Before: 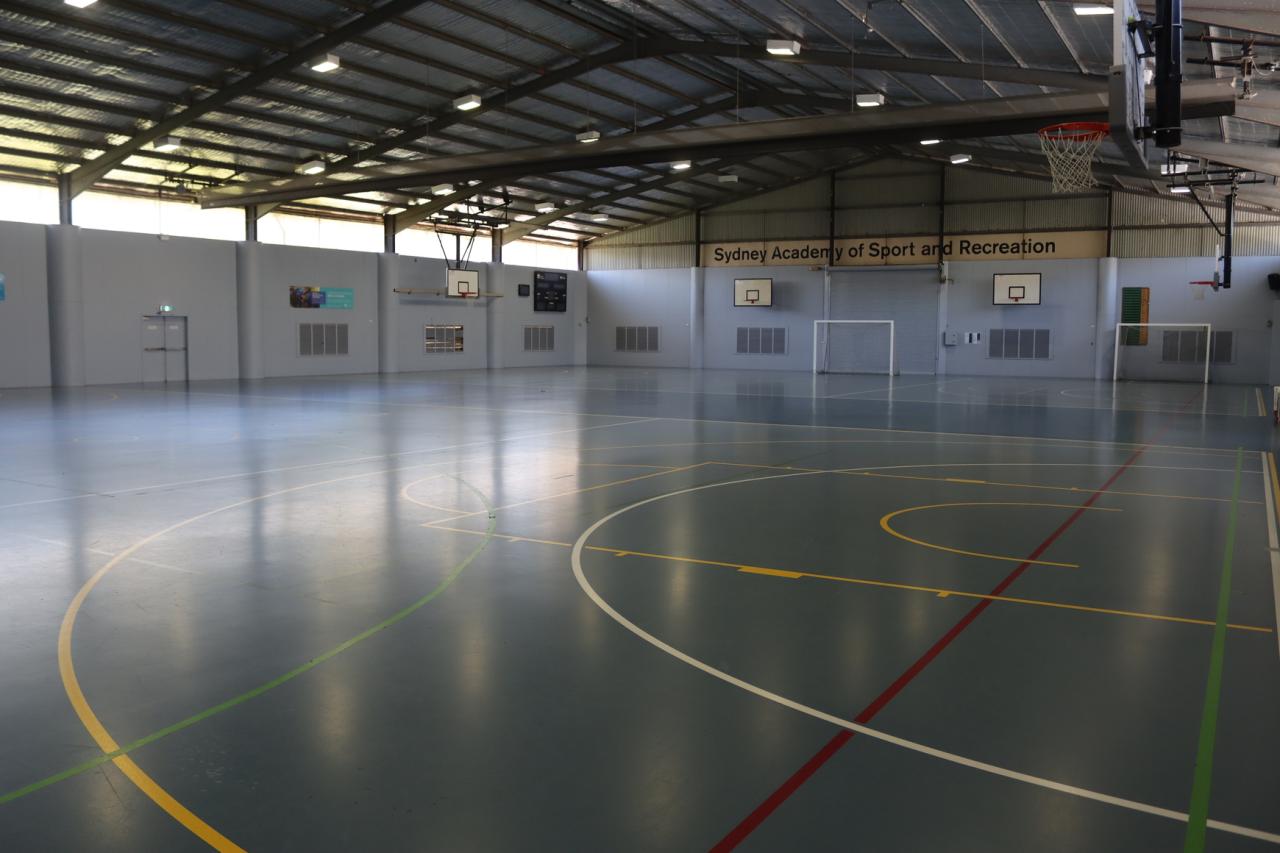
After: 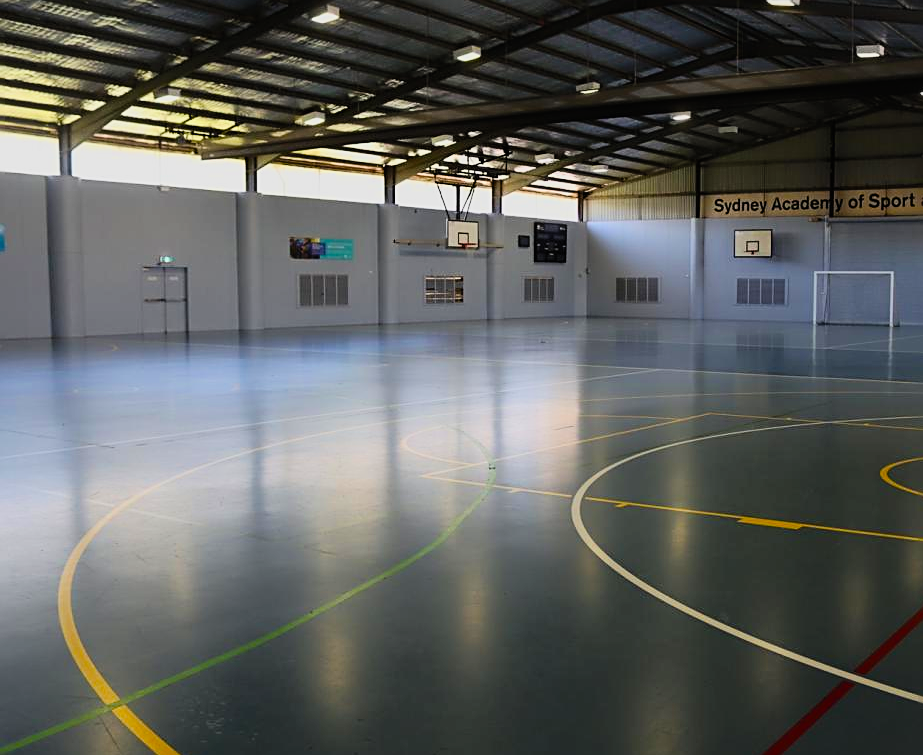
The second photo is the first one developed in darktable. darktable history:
tone curve: curves: ch0 [(0, 0) (0.003, 0.009) (0.011, 0.019) (0.025, 0.034) (0.044, 0.057) (0.069, 0.082) (0.1, 0.104) (0.136, 0.131) (0.177, 0.165) (0.224, 0.212) (0.277, 0.279) (0.335, 0.342) (0.399, 0.401) (0.468, 0.477) (0.543, 0.572) (0.623, 0.675) (0.709, 0.772) (0.801, 0.85) (0.898, 0.942) (1, 1)], color space Lab, independent channels, preserve colors none
filmic rgb: black relative exposure -7.65 EV, white relative exposure 4.56 EV, hardness 3.61, contrast 1.059, color science v6 (2022)
tone equalizer: on, module defaults
crop: top 5.807%, right 27.843%, bottom 5.662%
velvia: strength 32.03%, mid-tones bias 0.201
sharpen: on, module defaults
levels: white 99.92%
